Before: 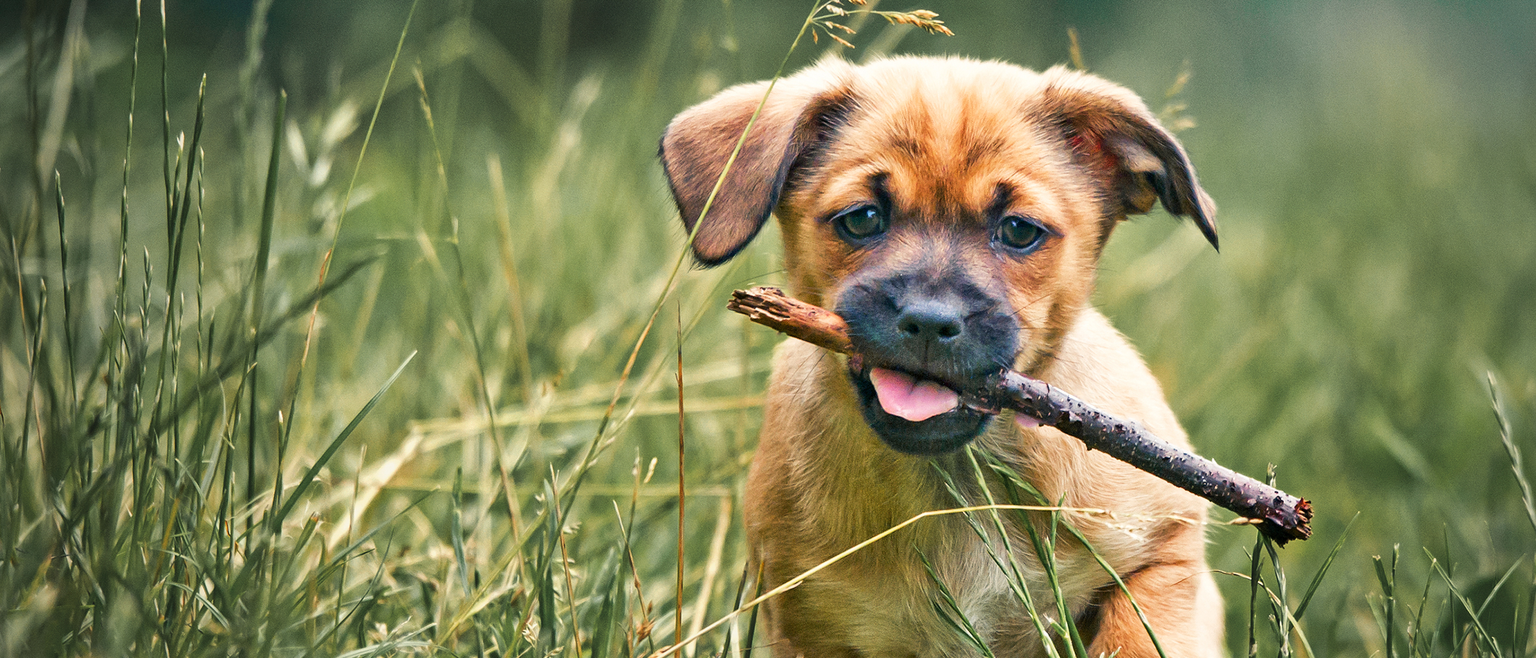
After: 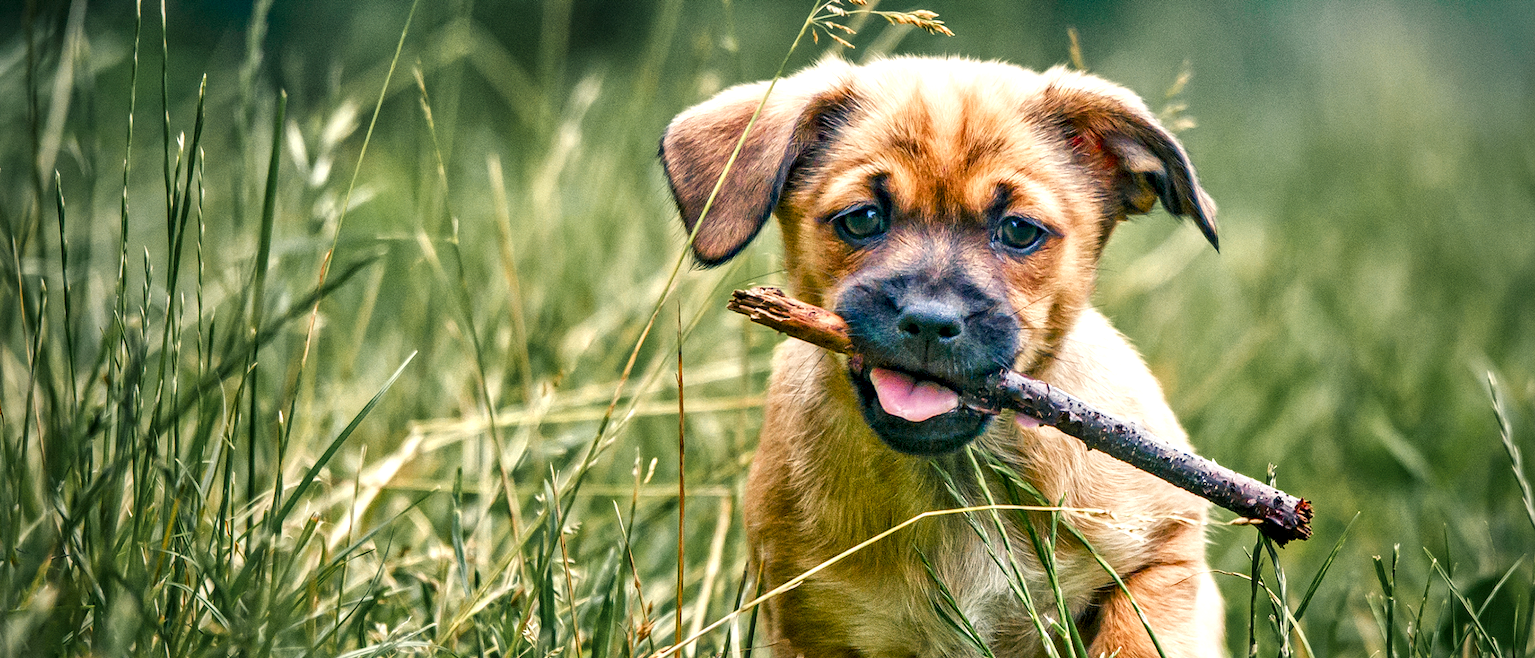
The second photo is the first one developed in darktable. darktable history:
color balance rgb: shadows lift › chroma 2.046%, shadows lift › hue 216.16°, perceptual saturation grading › global saturation 20%, perceptual saturation grading › highlights -25.652%, perceptual saturation grading › shadows 25.397%
local contrast: detail 150%
